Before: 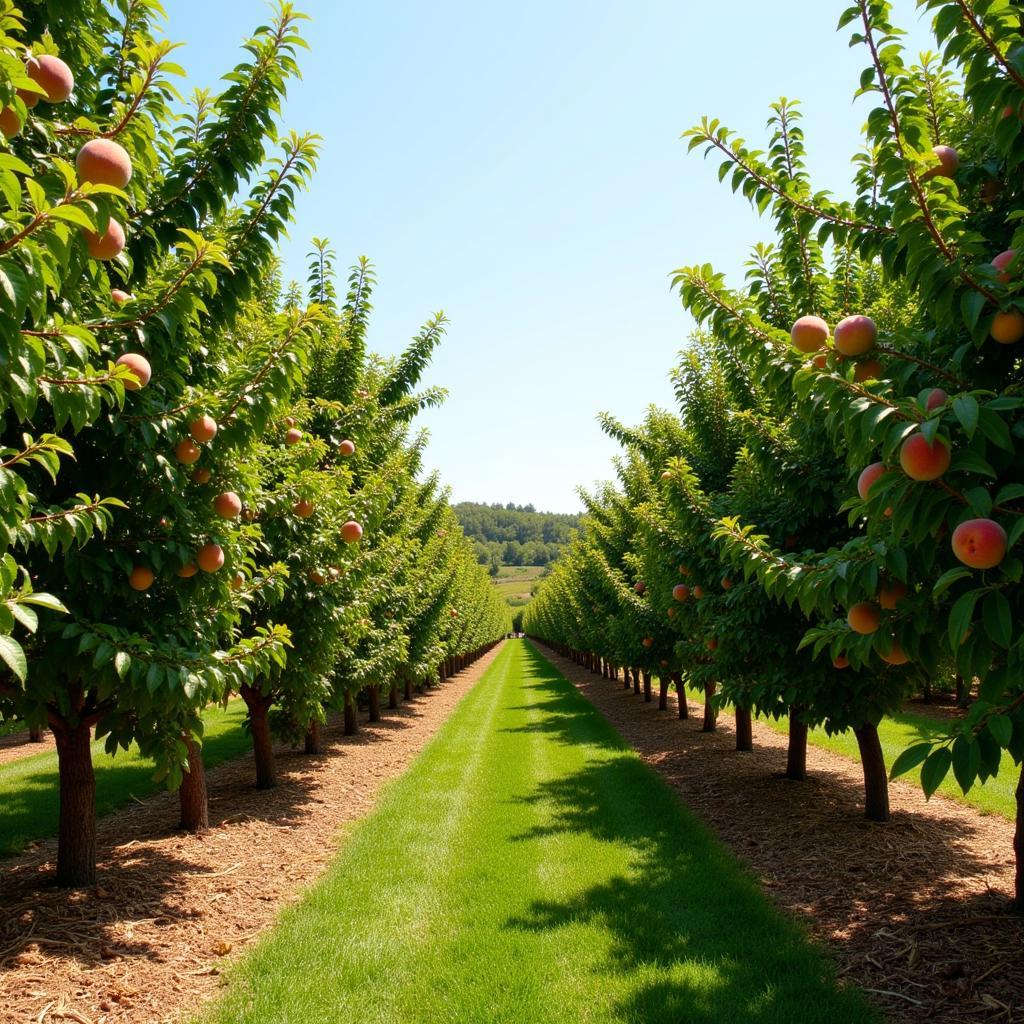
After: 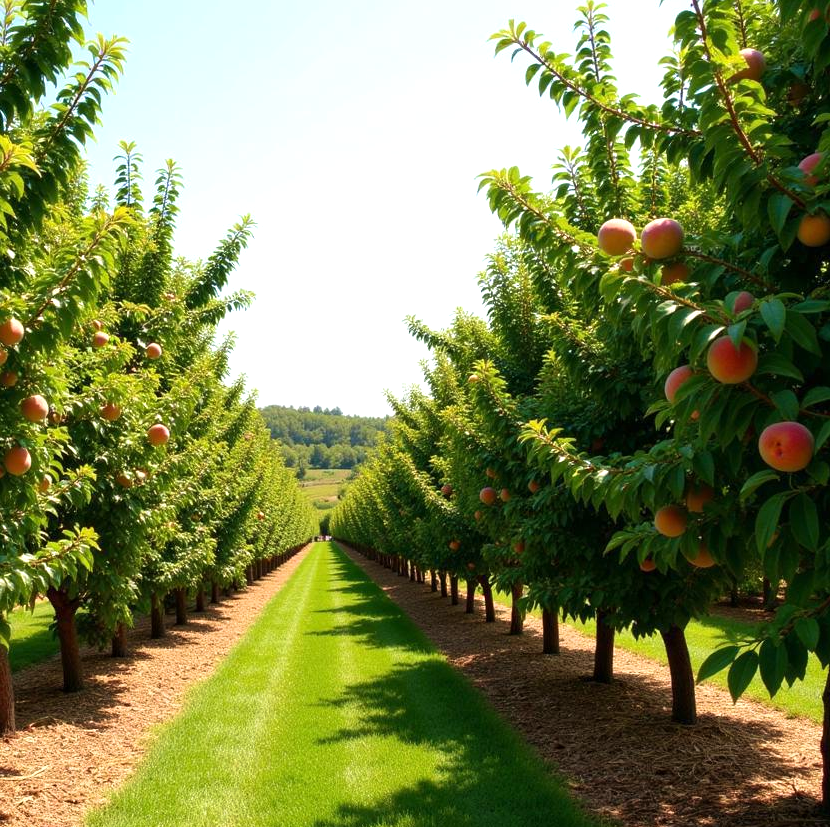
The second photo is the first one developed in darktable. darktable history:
crop: left 18.938%, top 9.517%, right 0%, bottom 9.673%
exposure: exposure 0.365 EV, compensate highlight preservation false
velvia: on, module defaults
